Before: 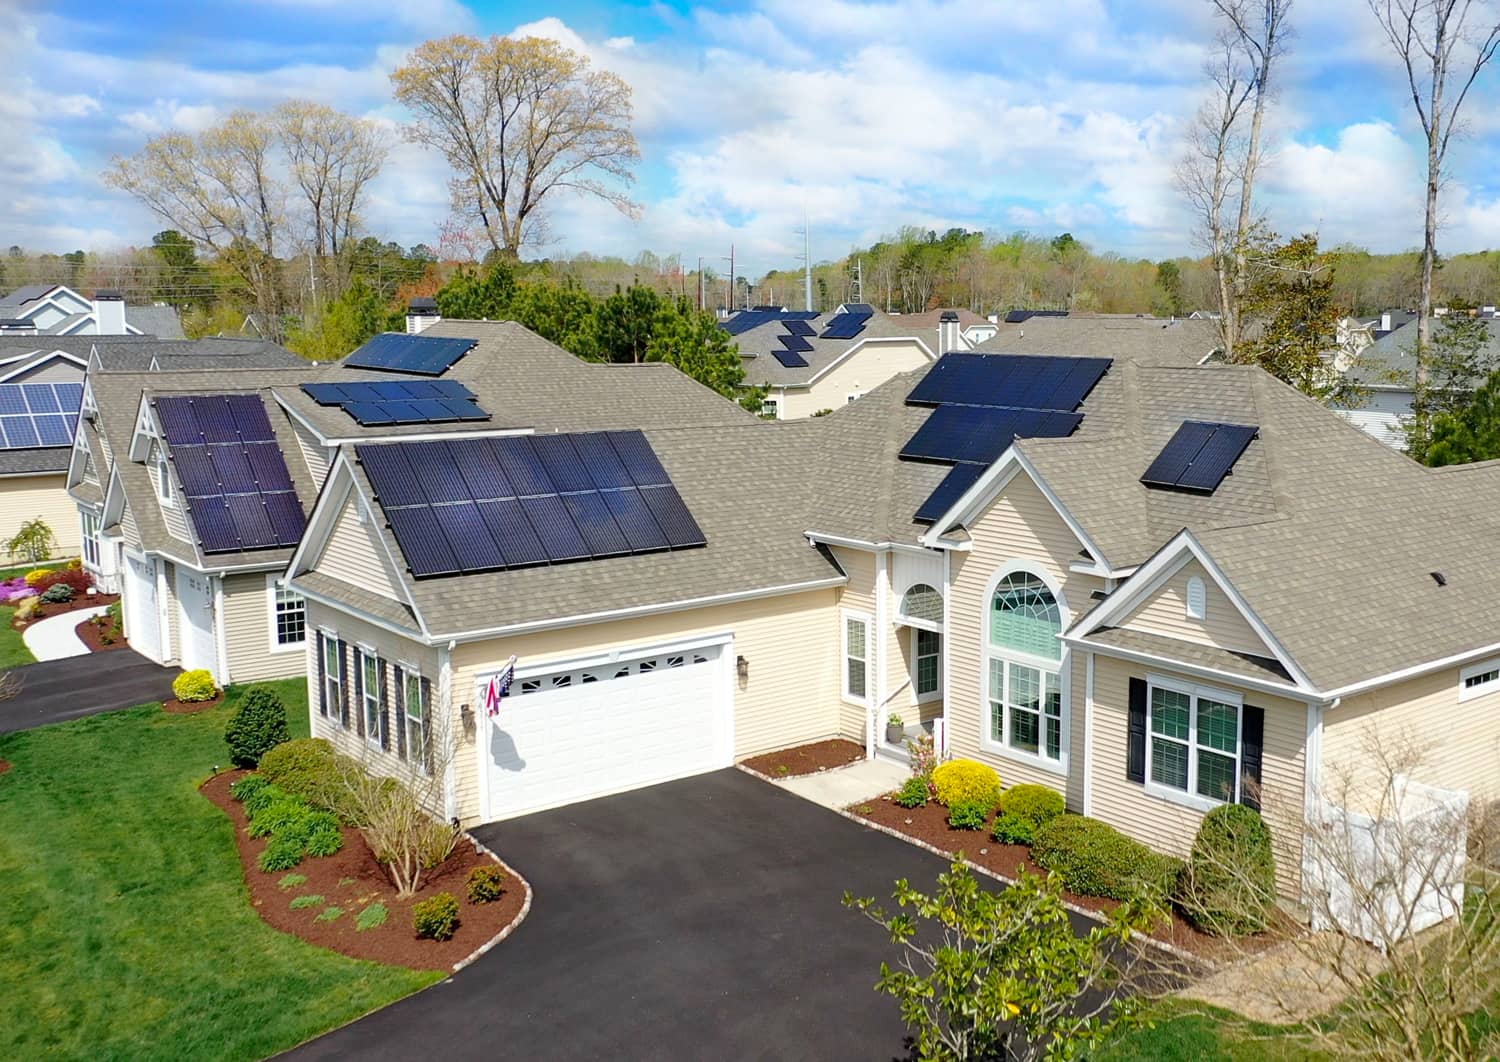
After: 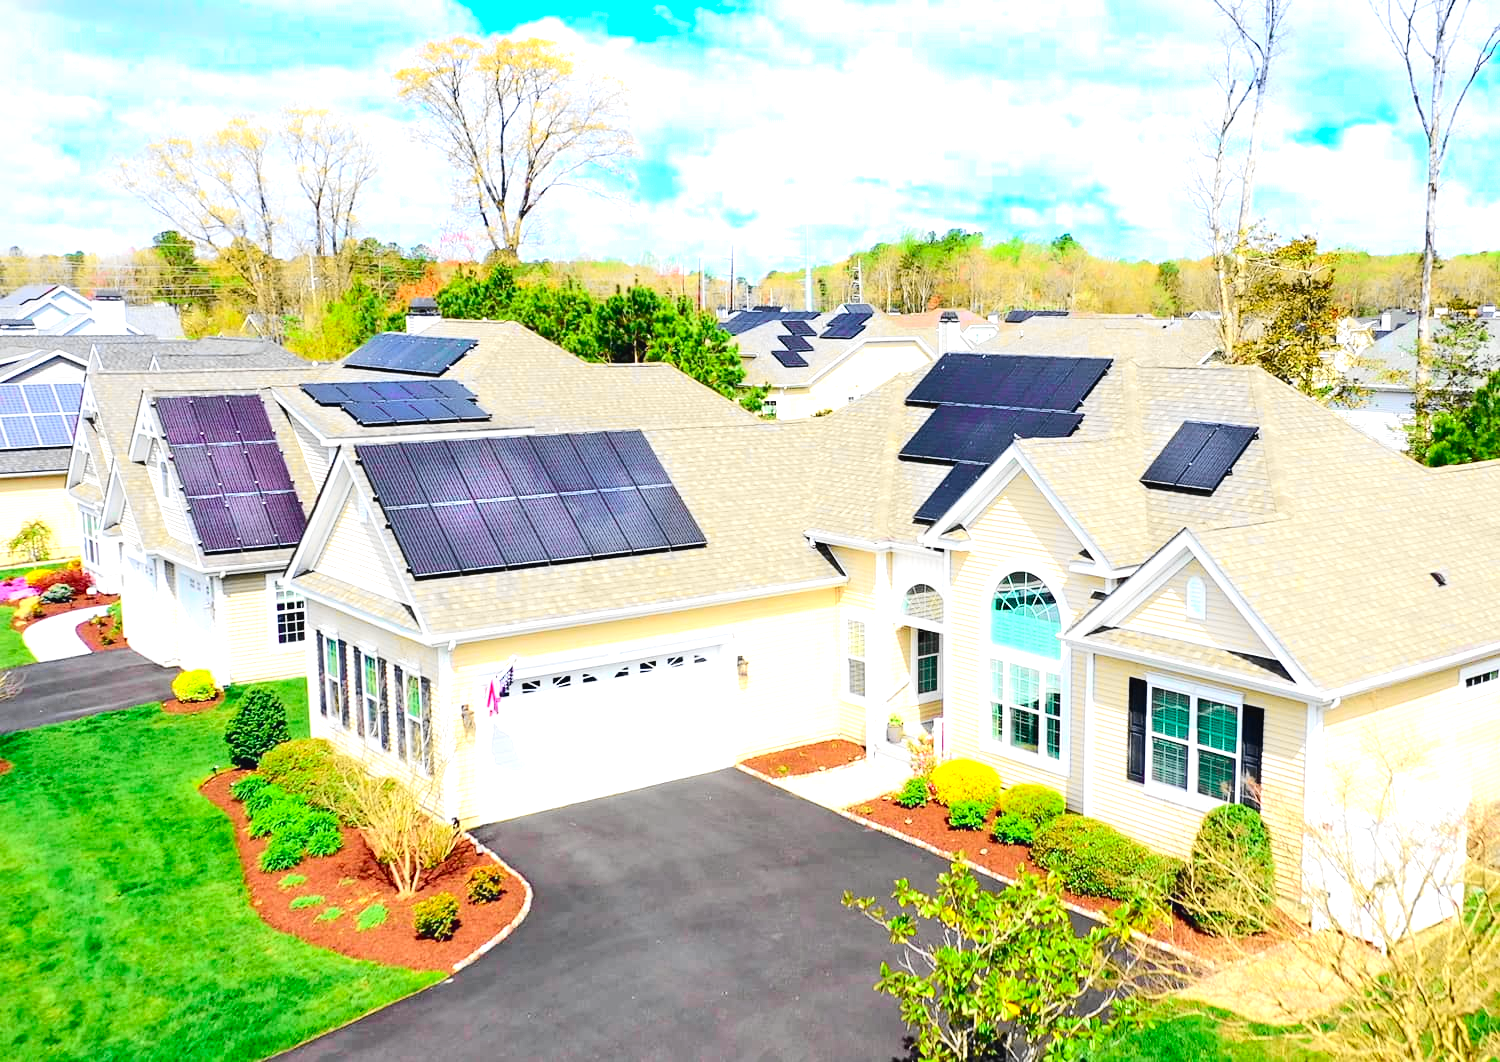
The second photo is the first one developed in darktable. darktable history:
tone curve: curves: ch0 [(0, 0.023) (0.103, 0.087) (0.295, 0.297) (0.445, 0.531) (0.553, 0.665) (0.735, 0.843) (0.994, 1)]; ch1 [(0, 0) (0.427, 0.346) (0.456, 0.426) (0.484, 0.494) (0.509, 0.505) (0.535, 0.56) (0.581, 0.632) (0.646, 0.715) (1, 1)]; ch2 [(0, 0) (0.369, 0.388) (0.449, 0.431) (0.501, 0.495) (0.533, 0.518) (0.572, 0.612) (0.677, 0.752) (1, 1)], color space Lab, independent channels, preserve colors none
exposure: black level correction 0, exposure 1.1 EV, compensate exposure bias true, compensate highlight preservation false
